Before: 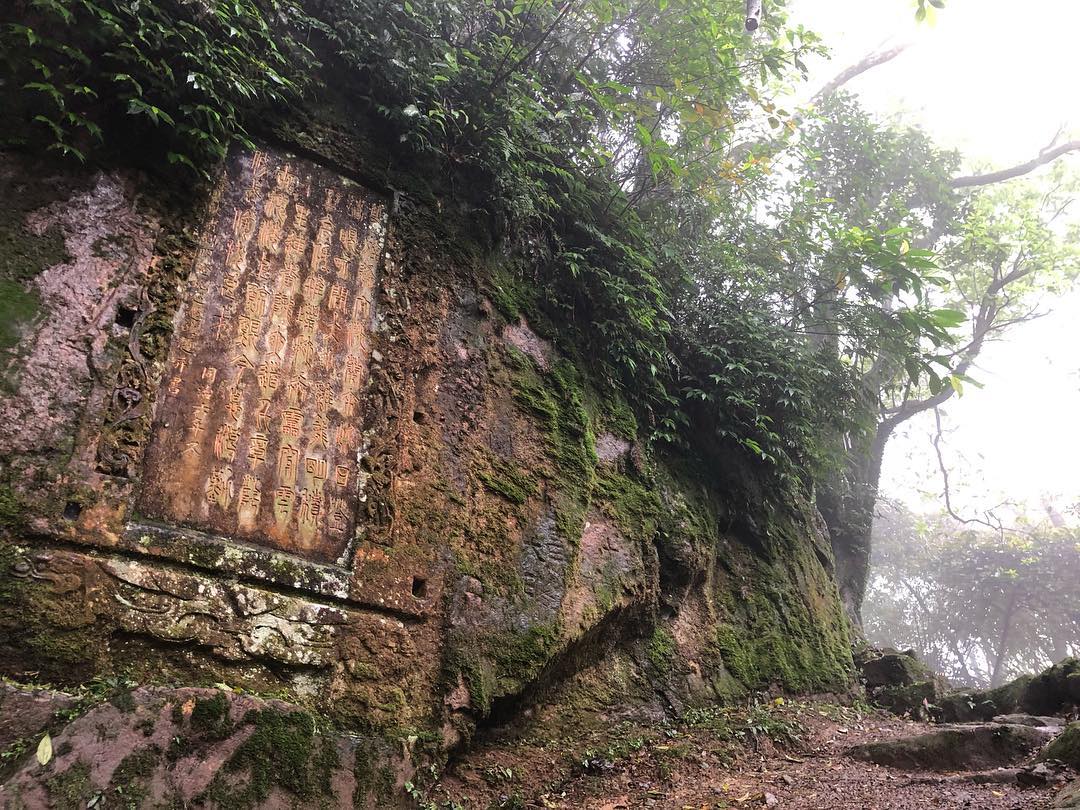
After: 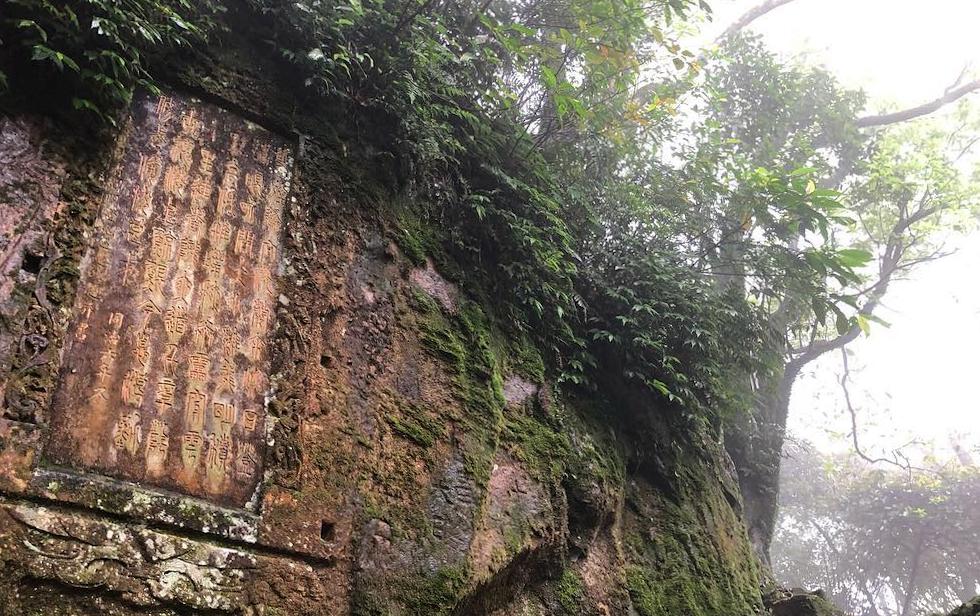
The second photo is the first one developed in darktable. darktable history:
rotate and perspective: rotation -0.45°, automatic cropping original format, crop left 0.008, crop right 0.992, crop top 0.012, crop bottom 0.988
crop: left 8.155%, top 6.611%, bottom 15.385%
